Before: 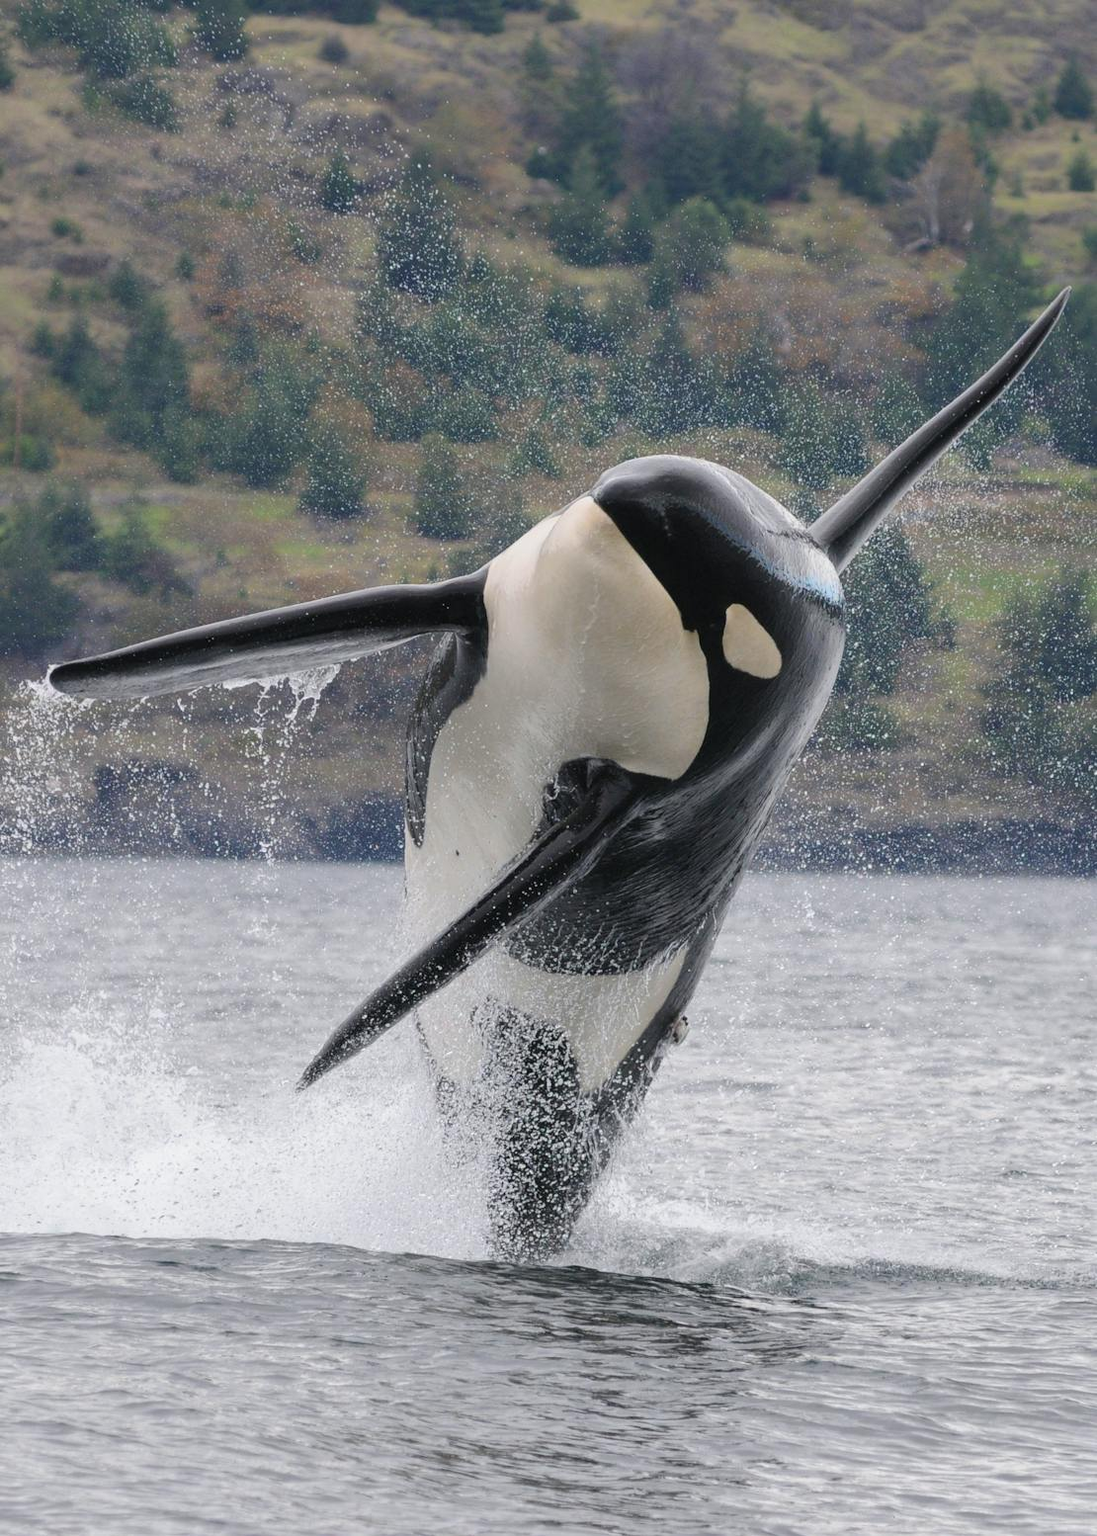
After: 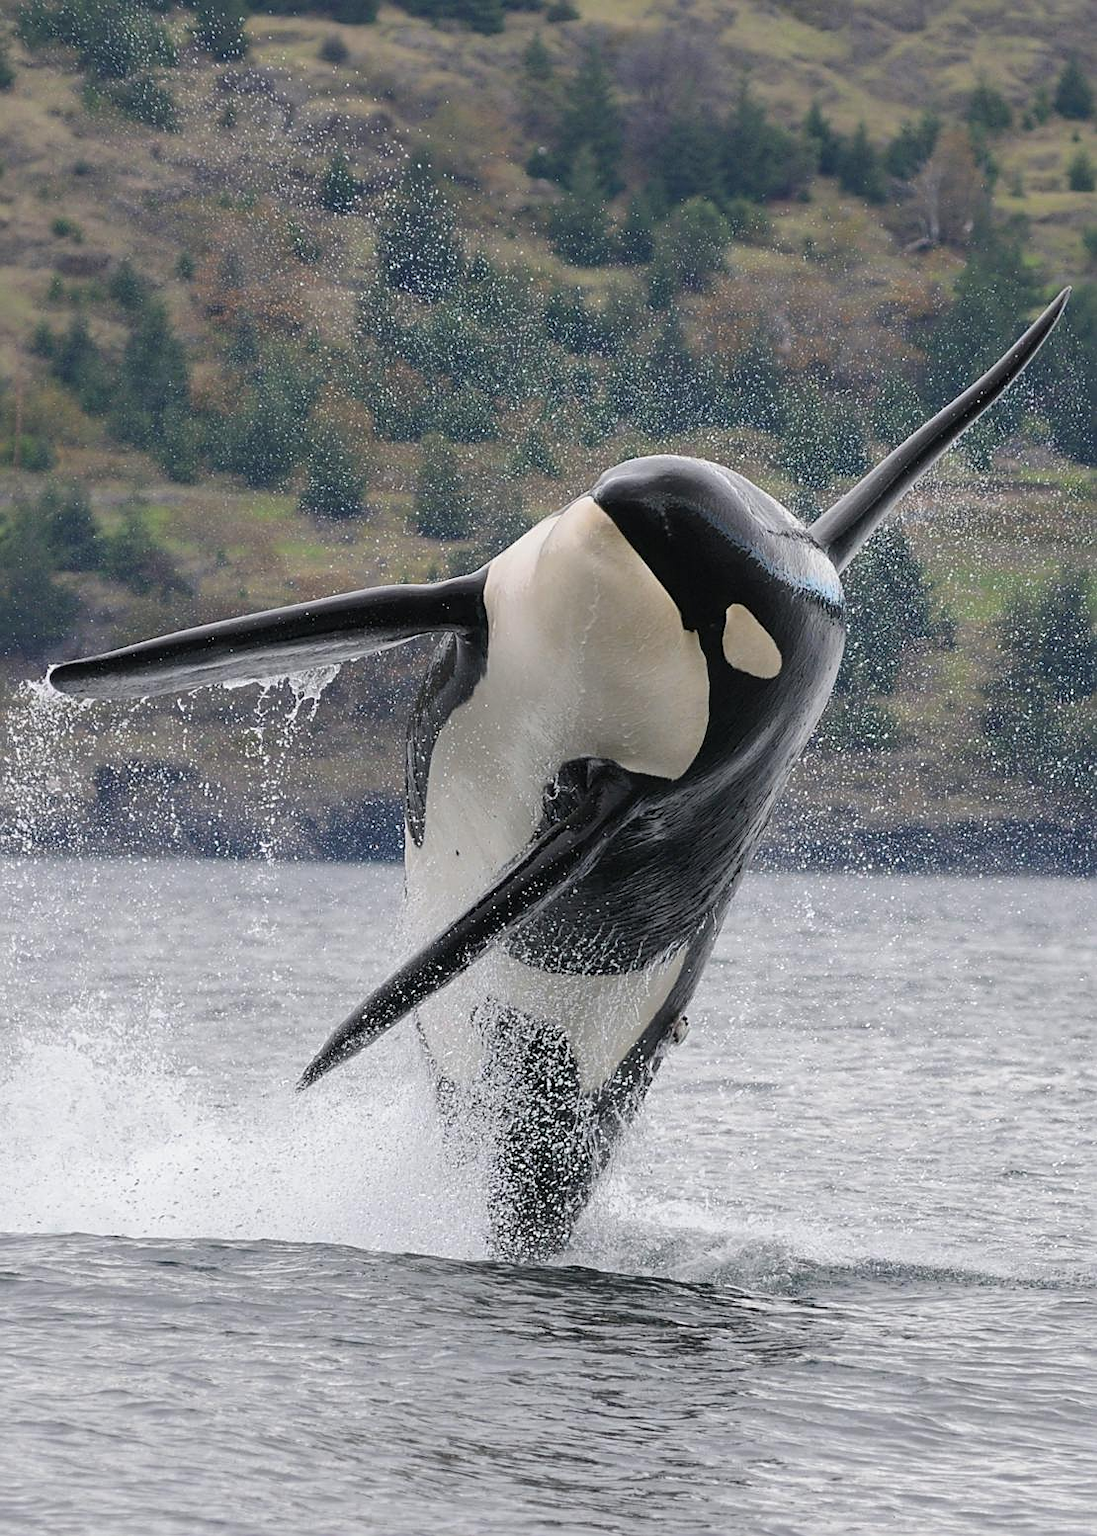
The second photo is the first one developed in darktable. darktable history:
levels: levels [0, 0.51, 1]
sharpen: on, module defaults
